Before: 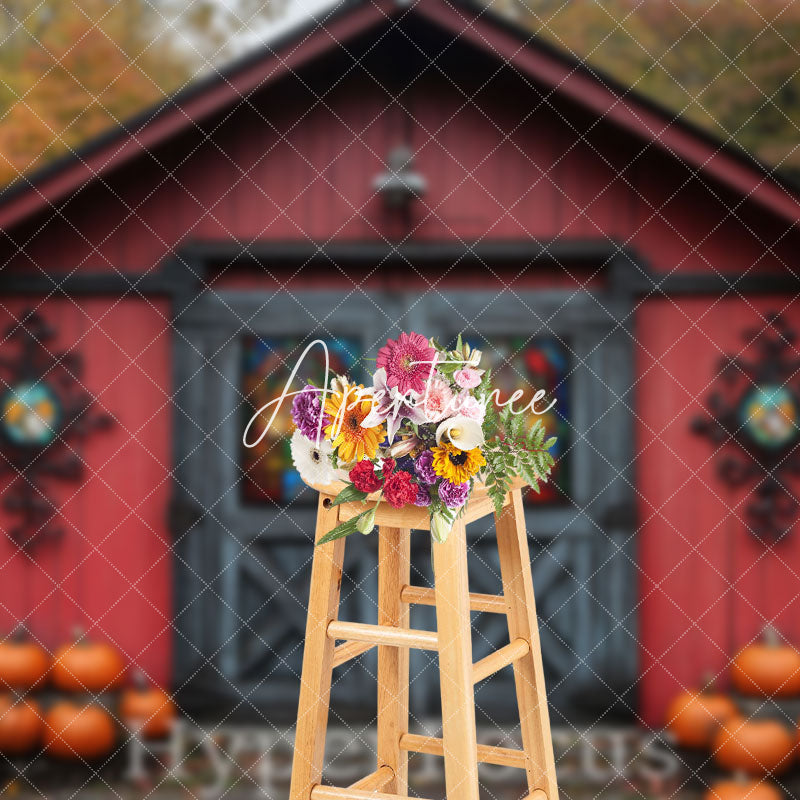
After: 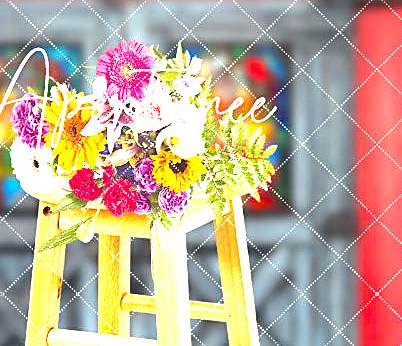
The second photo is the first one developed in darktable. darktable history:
crop: left 35.05%, top 36.592%, right 14.594%, bottom 20.071%
color balance rgb: power › hue 61.55°, highlights gain › chroma 2.014%, highlights gain › hue 73.73°, perceptual saturation grading › global saturation 25.175%
sharpen: on, module defaults
exposure: exposure 2 EV, compensate exposure bias true, compensate highlight preservation false
